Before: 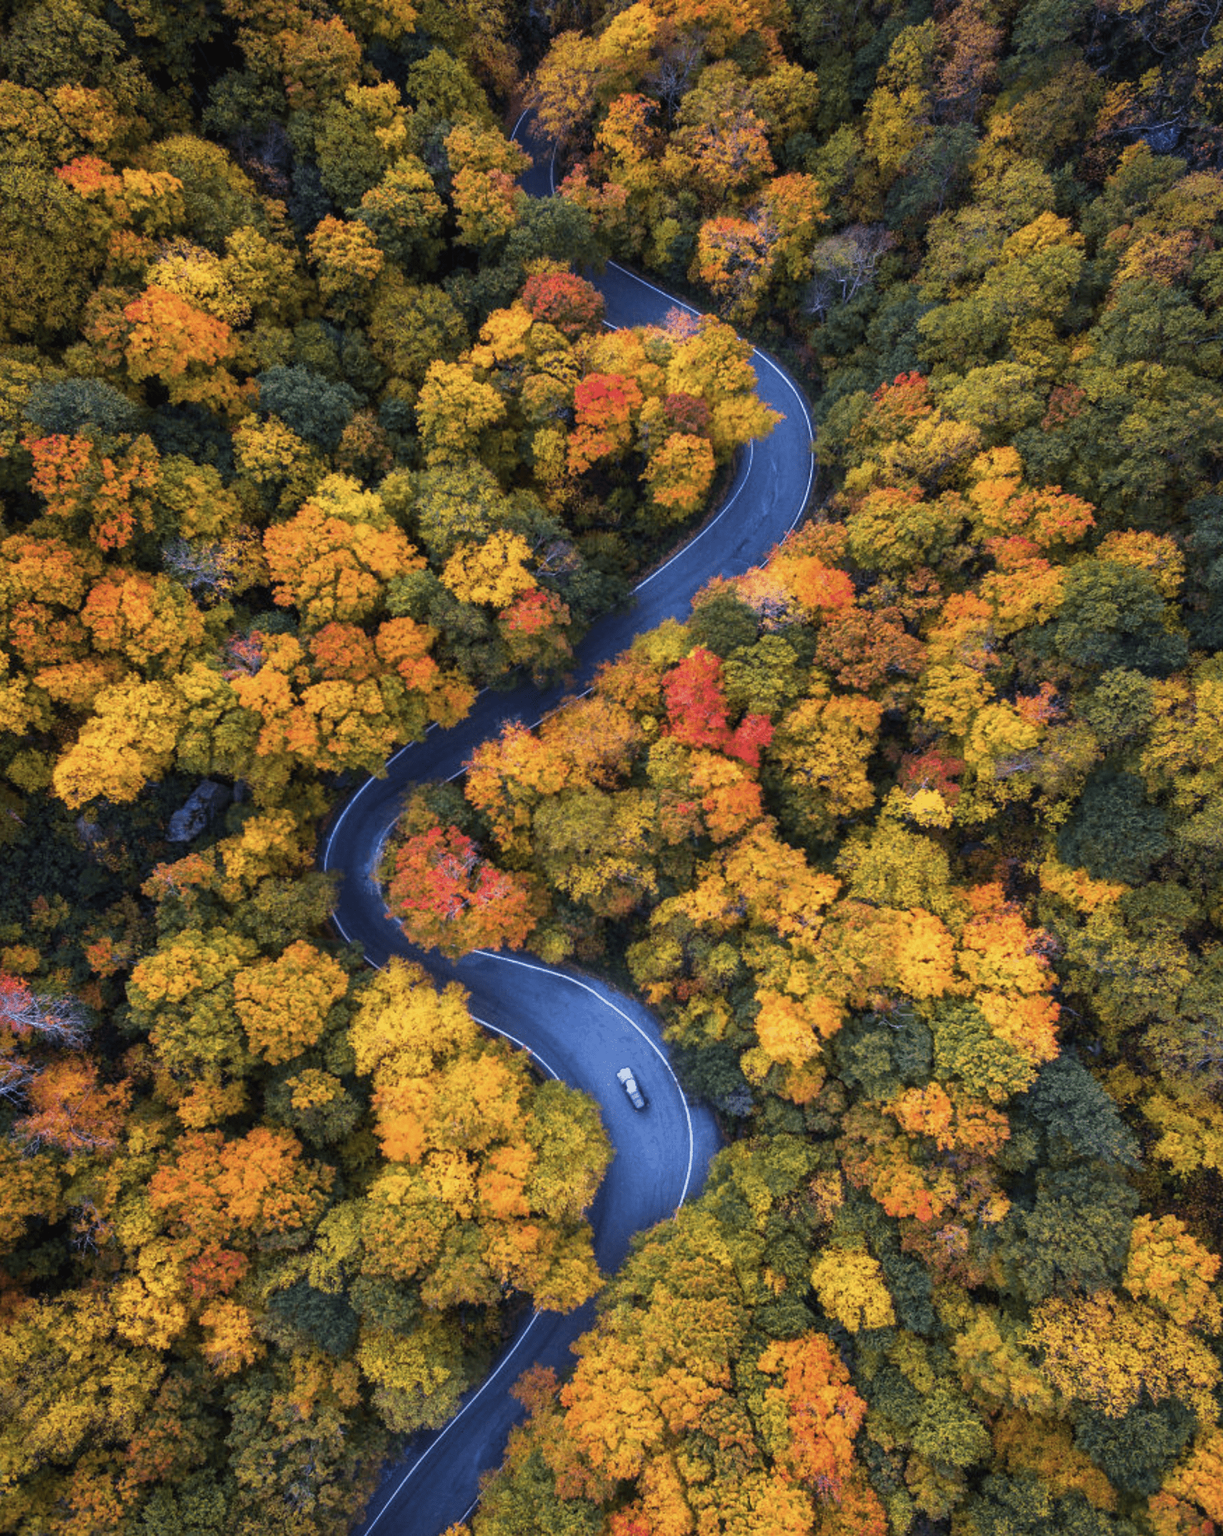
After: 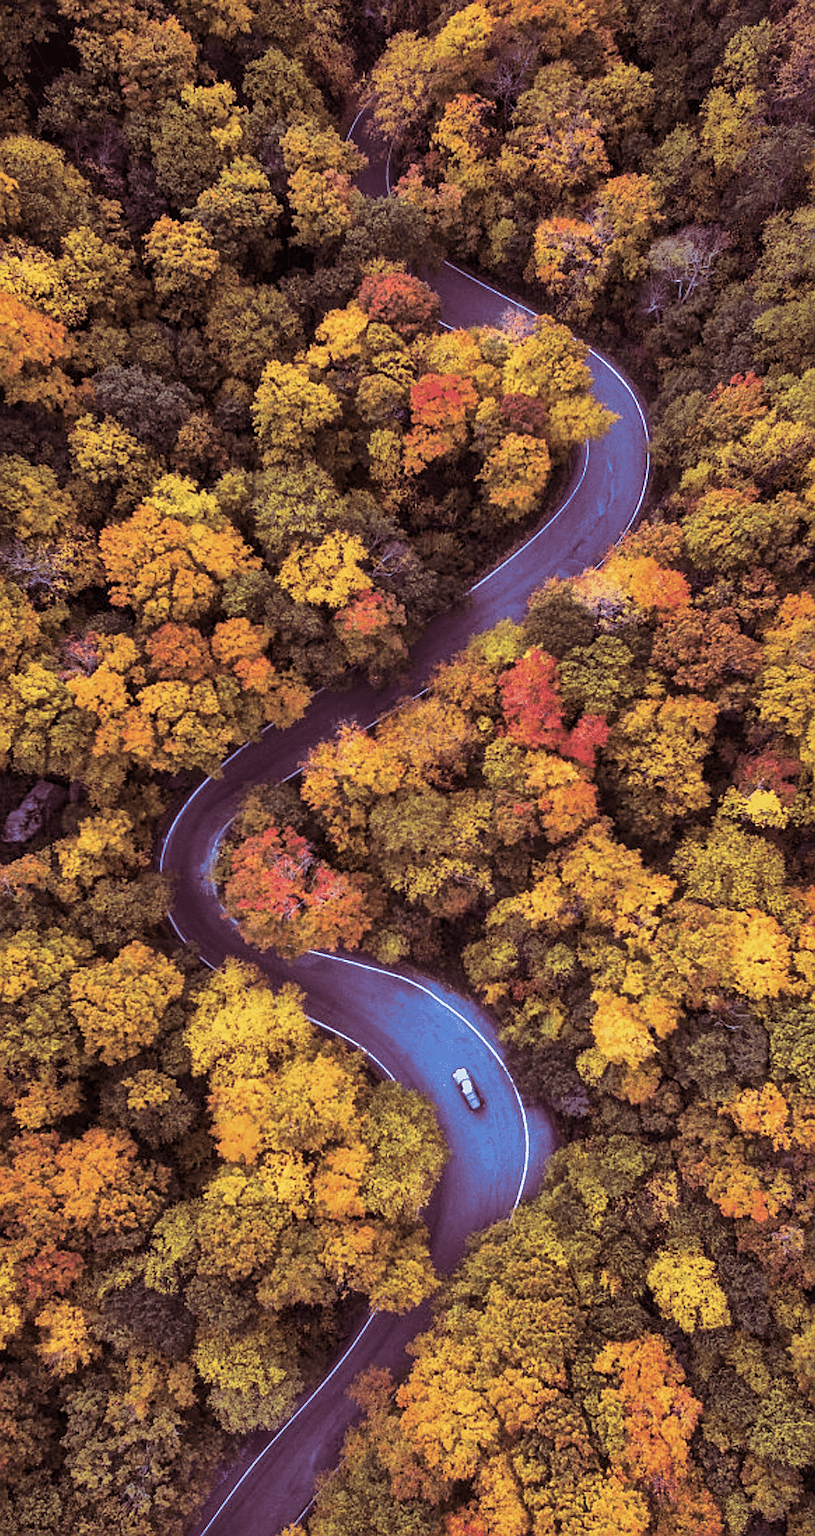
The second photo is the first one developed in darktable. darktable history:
crop and rotate: left 13.537%, right 19.796%
sharpen: on, module defaults
split-toning: on, module defaults
local contrast: mode bilateral grid, contrast 20, coarseness 50, detail 120%, midtone range 0.2
white balance: red 0.98, blue 1.034
shadows and highlights: low approximation 0.01, soften with gaussian
